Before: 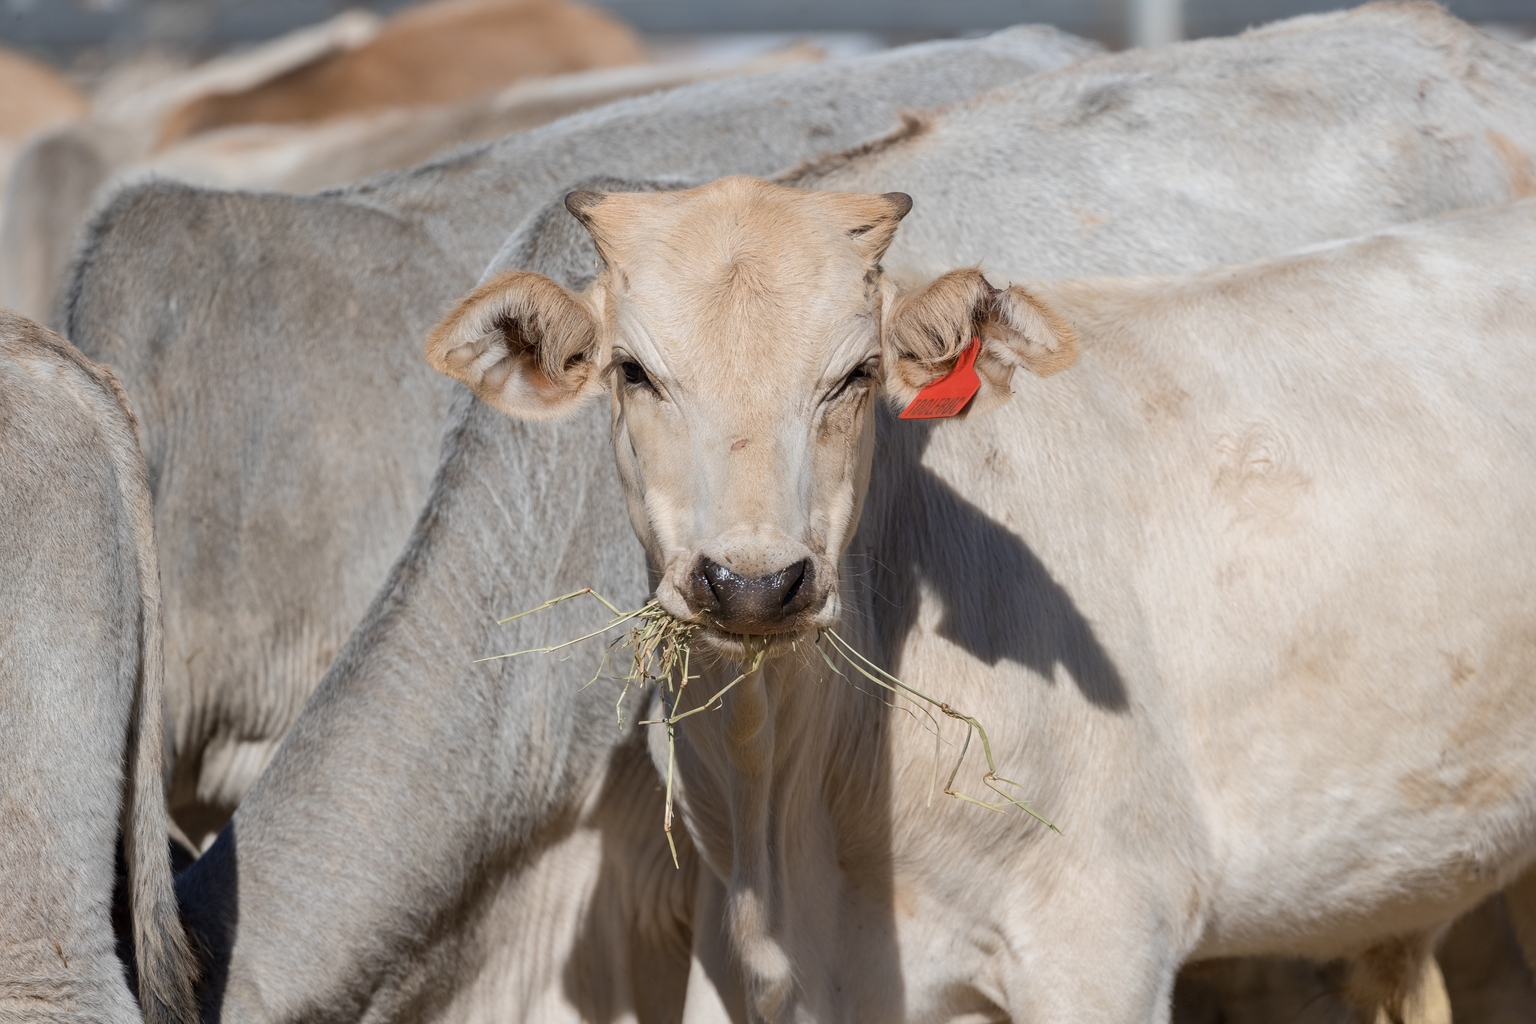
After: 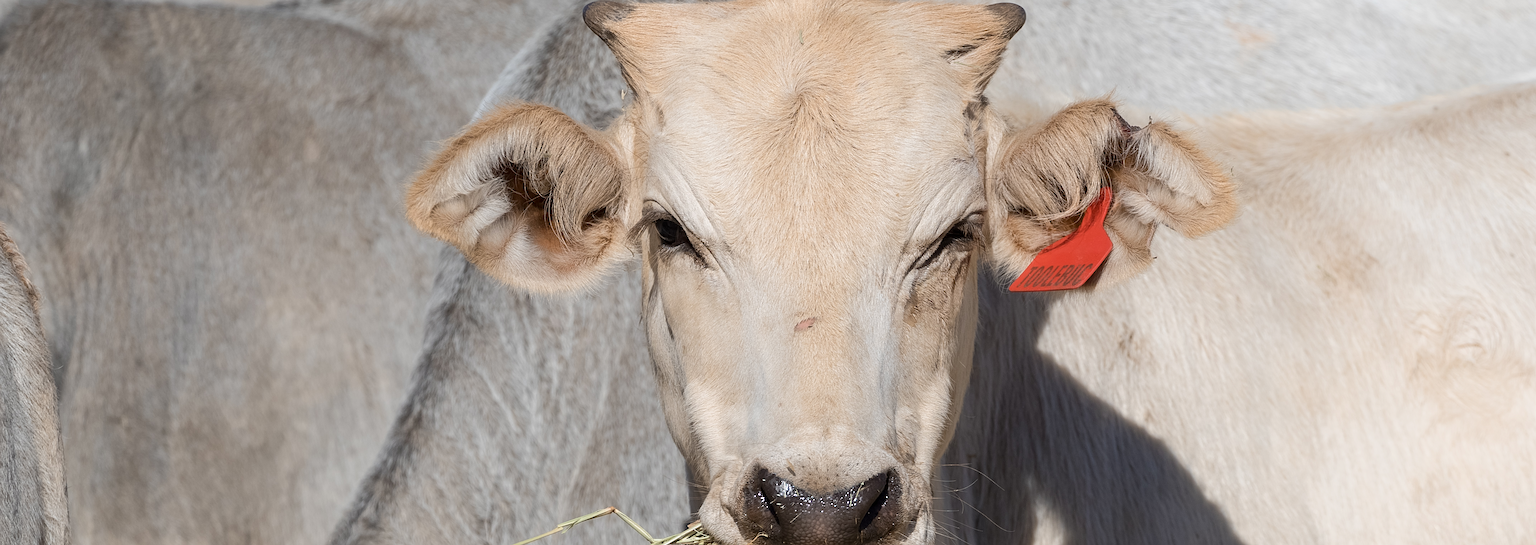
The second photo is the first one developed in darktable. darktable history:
shadows and highlights: shadows 1.17, highlights 40.09
crop: left 7.025%, top 18.61%, right 14.492%, bottom 39.549%
sharpen: on, module defaults
